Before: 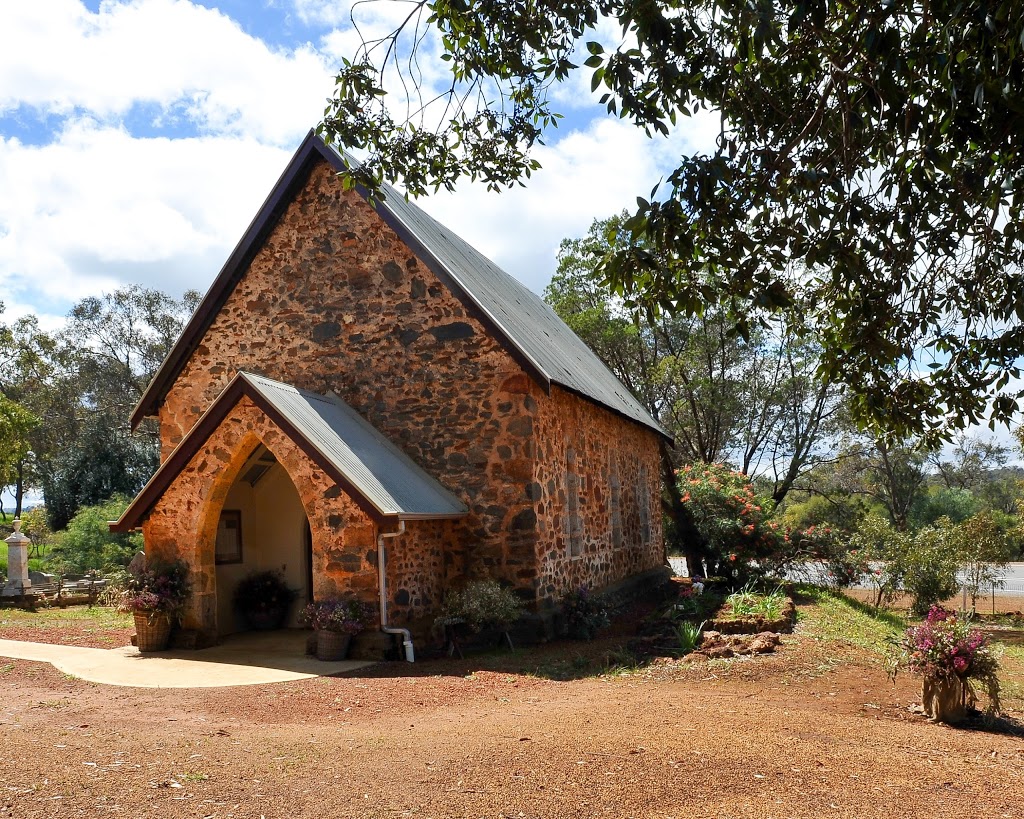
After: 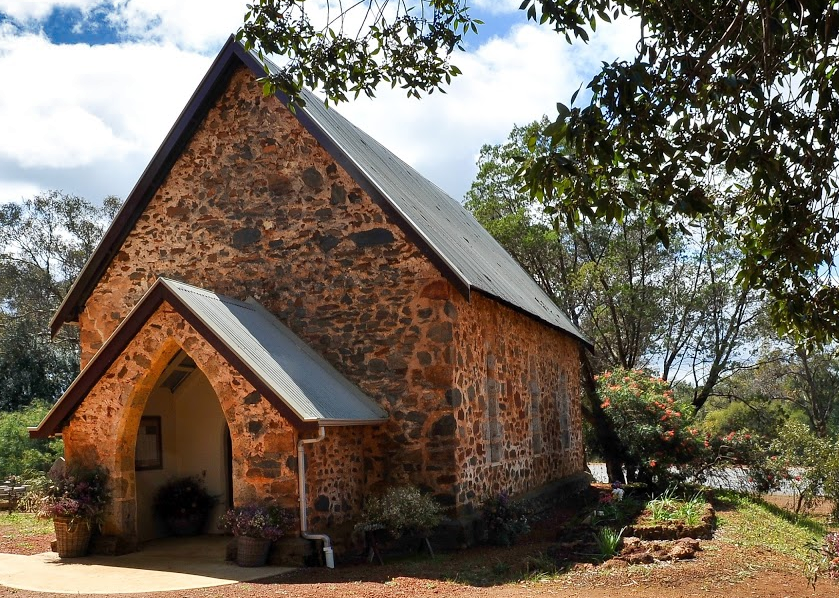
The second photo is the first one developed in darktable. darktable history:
shadows and highlights: shadows 30.67, highlights -62.77, soften with gaussian
crop: left 7.867%, top 11.526%, right 10.106%, bottom 15.405%
